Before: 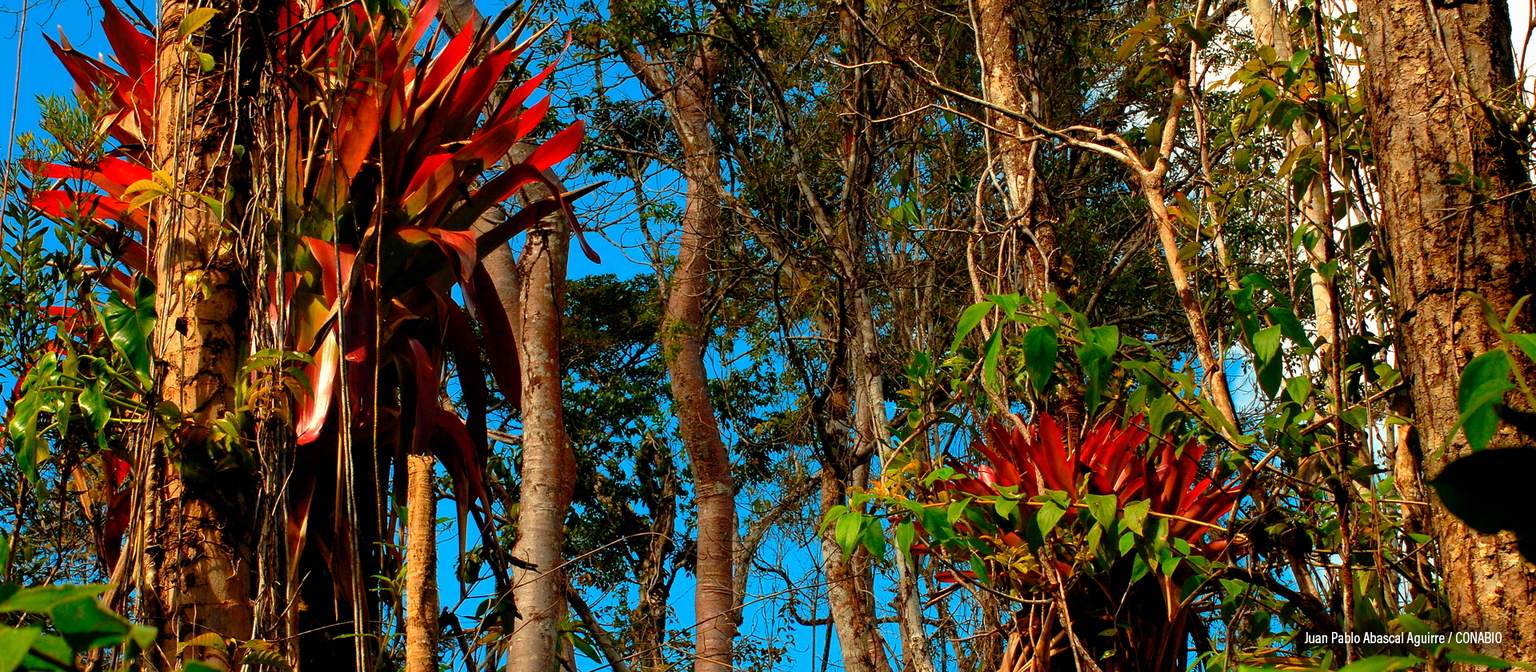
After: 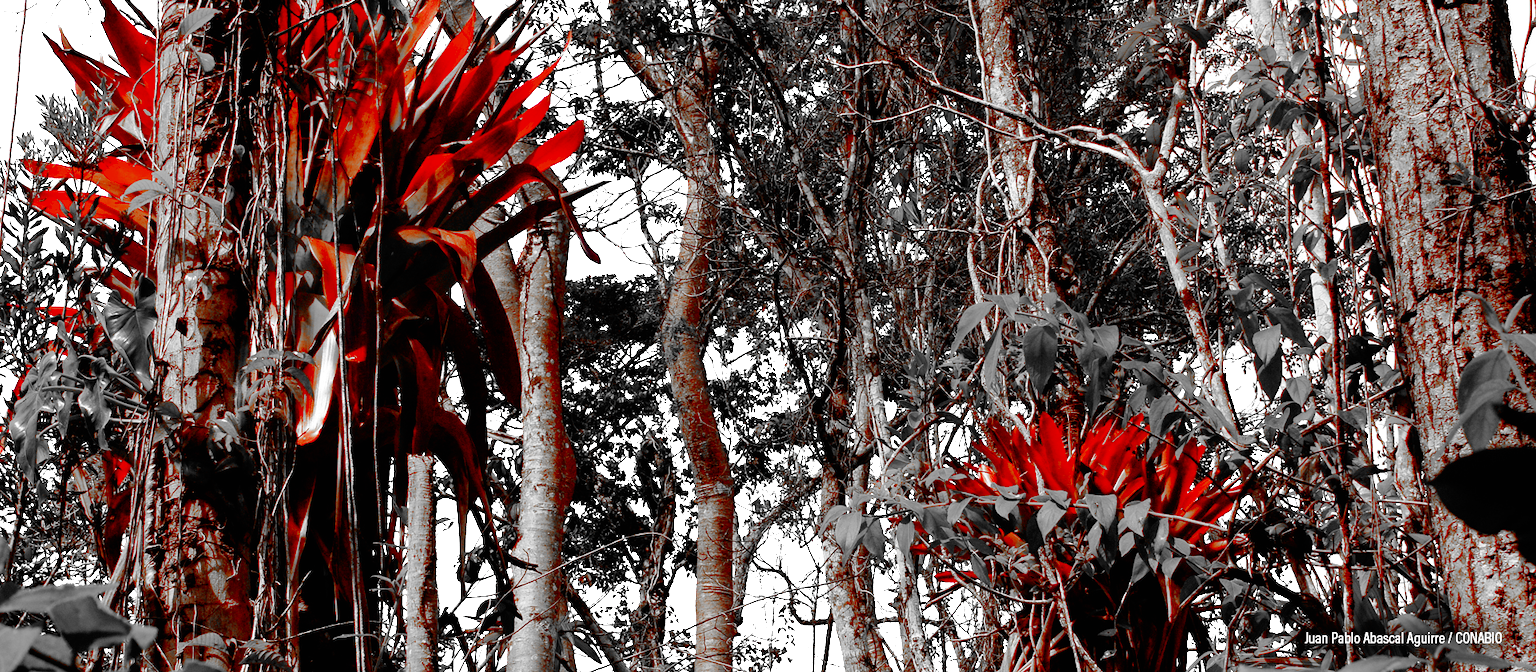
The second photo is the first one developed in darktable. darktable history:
exposure: exposure -0.045 EV, compensate highlight preservation false
base curve: curves: ch0 [(0, 0) (0.007, 0.004) (0.027, 0.03) (0.046, 0.07) (0.207, 0.54) (0.442, 0.872) (0.673, 0.972) (1, 1)], preserve colors none
color zones: curves: ch0 [(0, 0.352) (0.143, 0.407) (0.286, 0.386) (0.429, 0.431) (0.571, 0.829) (0.714, 0.853) (0.857, 0.833) (1, 0.352)]; ch1 [(0, 0.604) (0.072, 0.726) (0.096, 0.608) (0.205, 0.007) (0.571, -0.006) (0.839, -0.013) (0.857, -0.012) (1, 0.604)]
velvia: strength 15.02%
